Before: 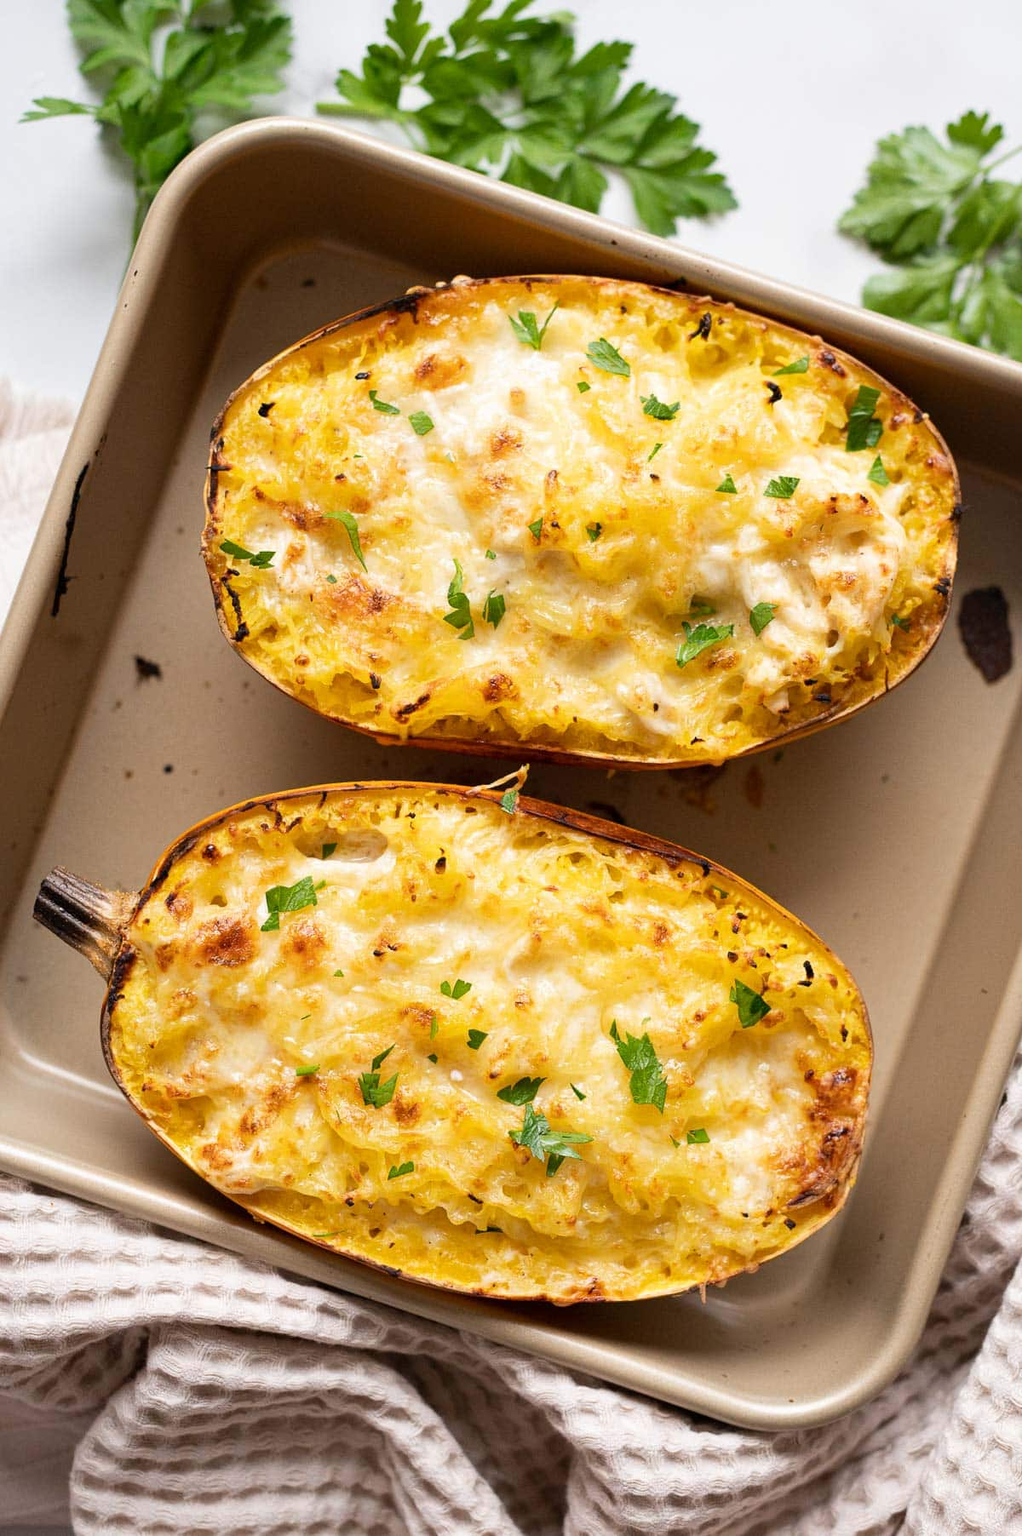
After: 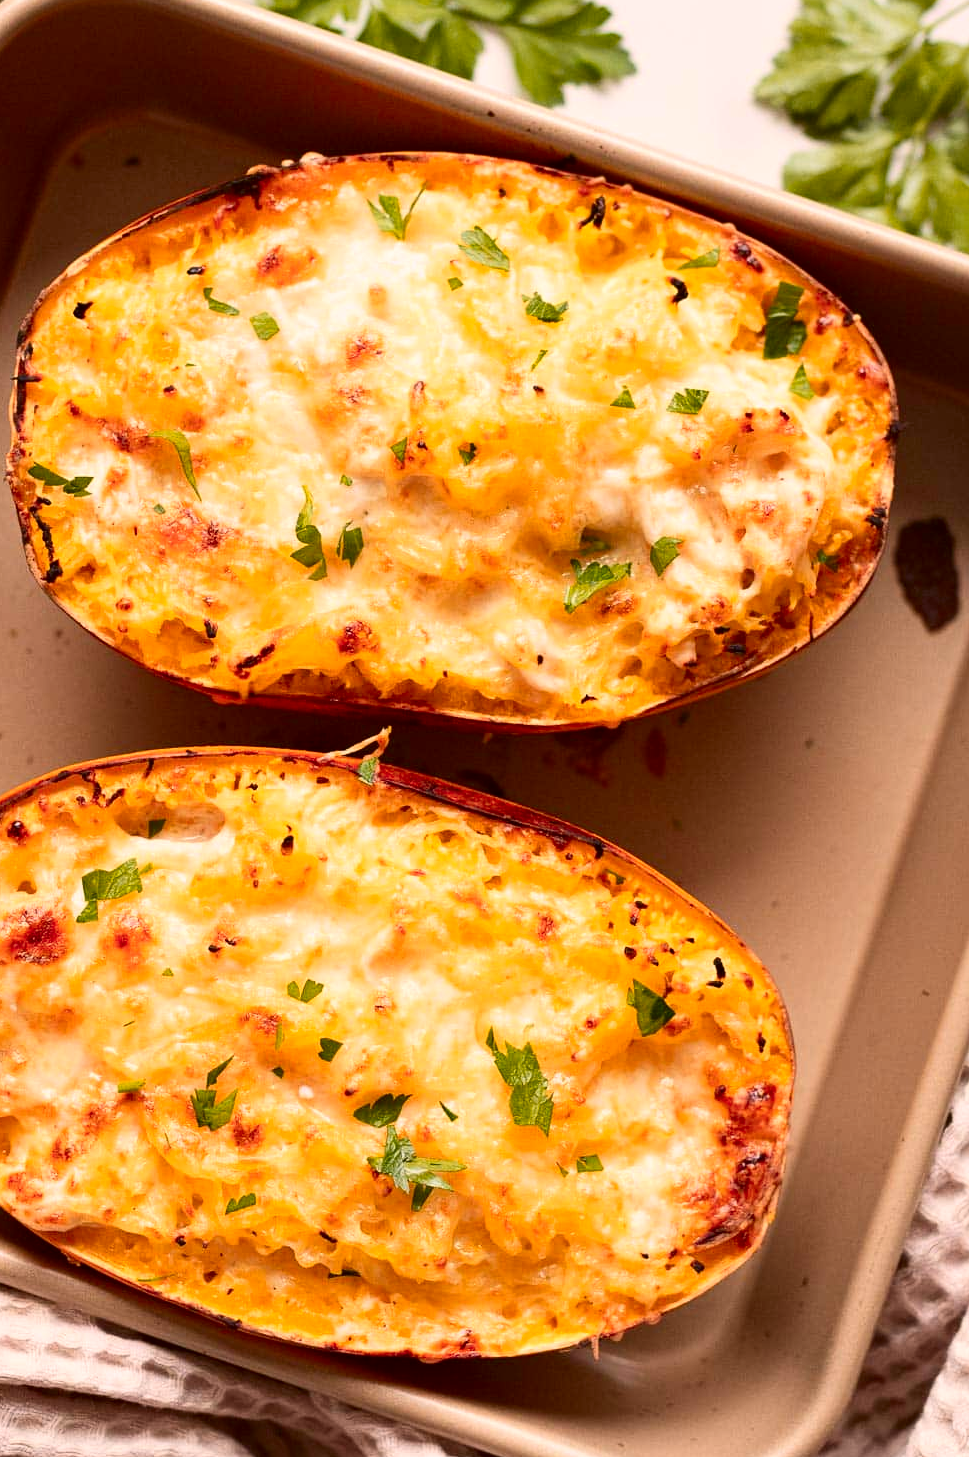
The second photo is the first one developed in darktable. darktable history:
color correction: highlights a* 6.75, highlights b* 8.22, shadows a* 6.57, shadows b* 7.49, saturation 0.897
crop: left 19.22%, top 9.516%, right 0.001%, bottom 9.667%
color zones: curves: ch1 [(0.235, 0.558) (0.75, 0.5)]; ch2 [(0.25, 0.462) (0.749, 0.457)]
contrast brightness saturation: contrast 0.153, brightness -0.009, saturation 0.097
